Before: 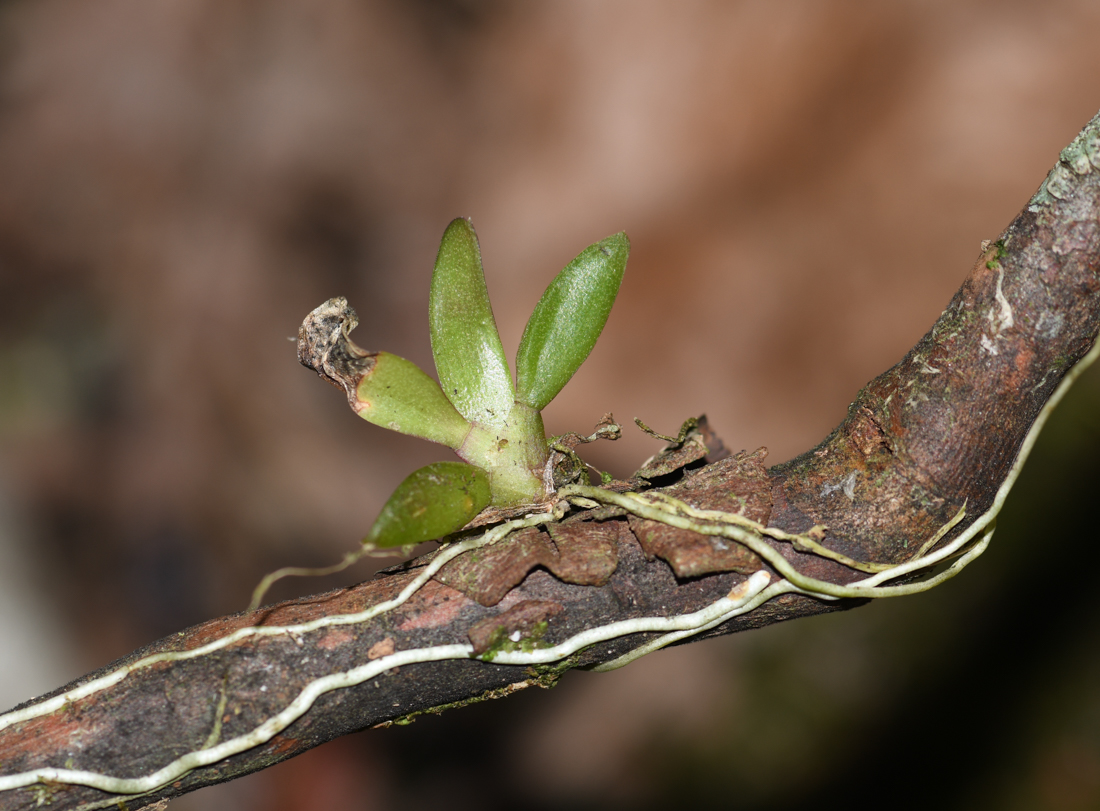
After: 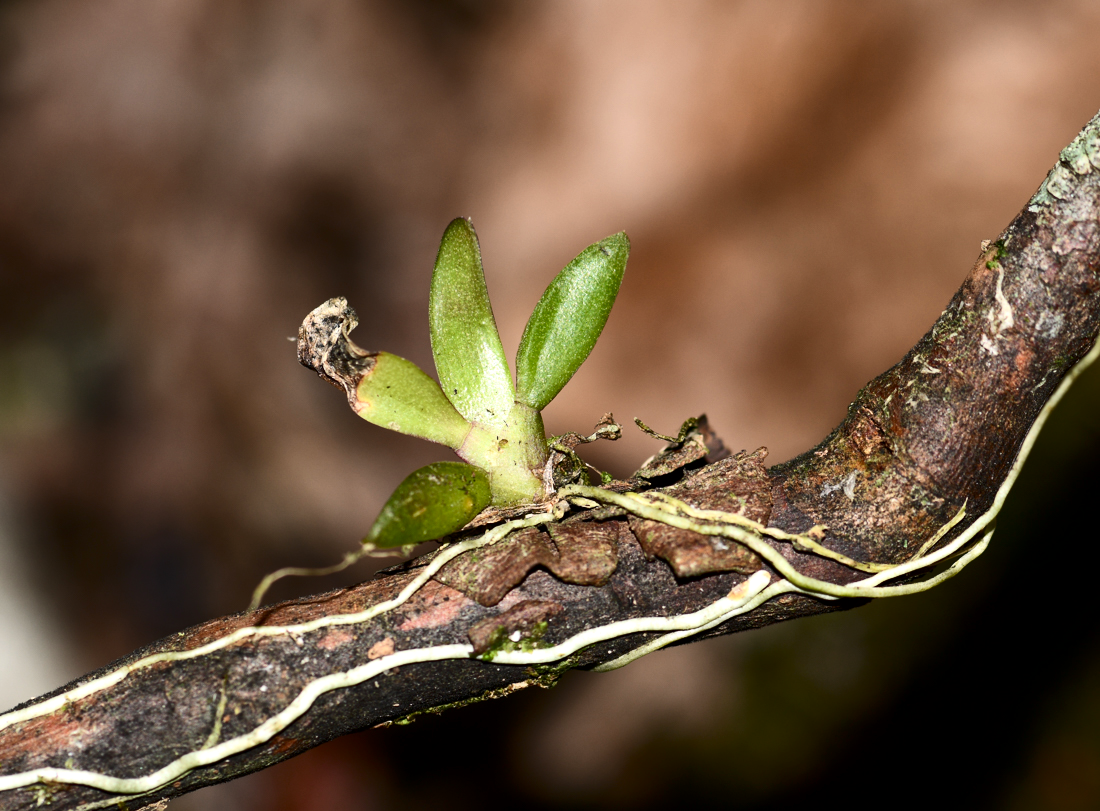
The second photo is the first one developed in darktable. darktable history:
contrast brightness saturation: contrast 0.22
tone equalizer: -8 EV -0.383 EV, -7 EV -0.355 EV, -6 EV -0.372 EV, -5 EV -0.259 EV, -3 EV 0.23 EV, -2 EV 0.332 EV, -1 EV 0.388 EV, +0 EV 0.446 EV, edges refinement/feathering 500, mask exposure compensation -1.57 EV, preserve details no
exposure: black level correction 0.005, exposure 0.003 EV, compensate exposure bias true, compensate highlight preservation false
color correction: highlights a* 0.59, highlights b* 2.8, saturation 1.09
